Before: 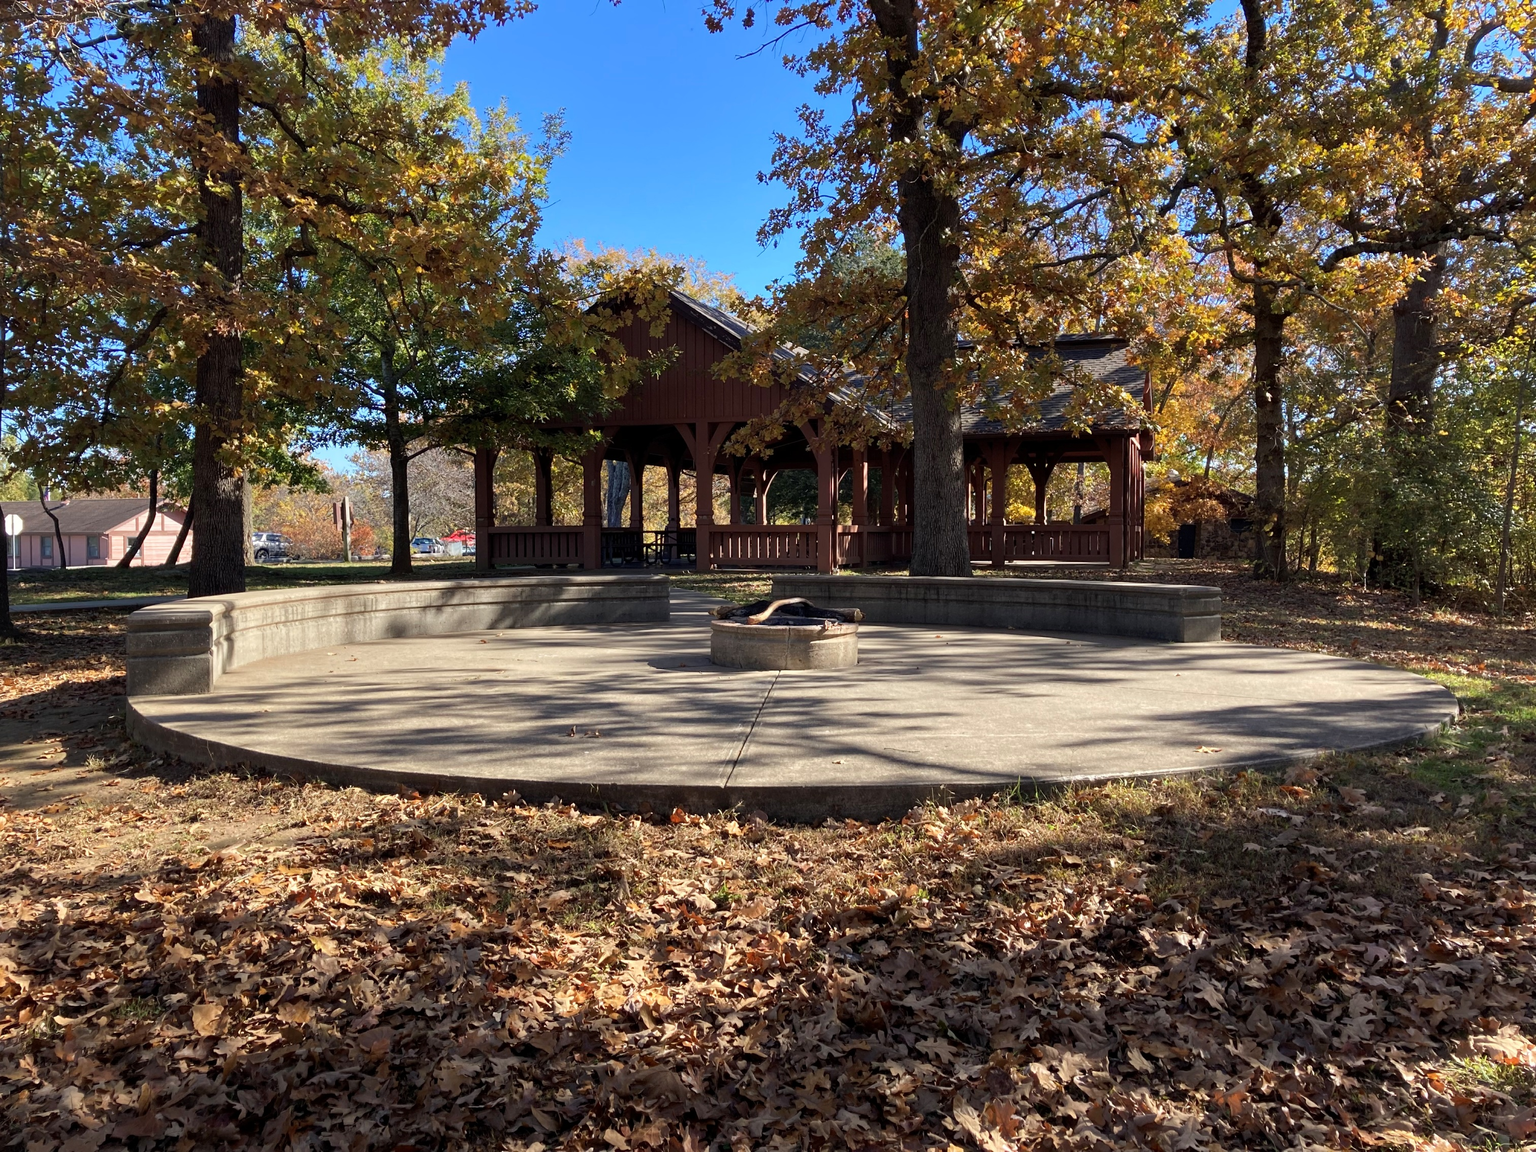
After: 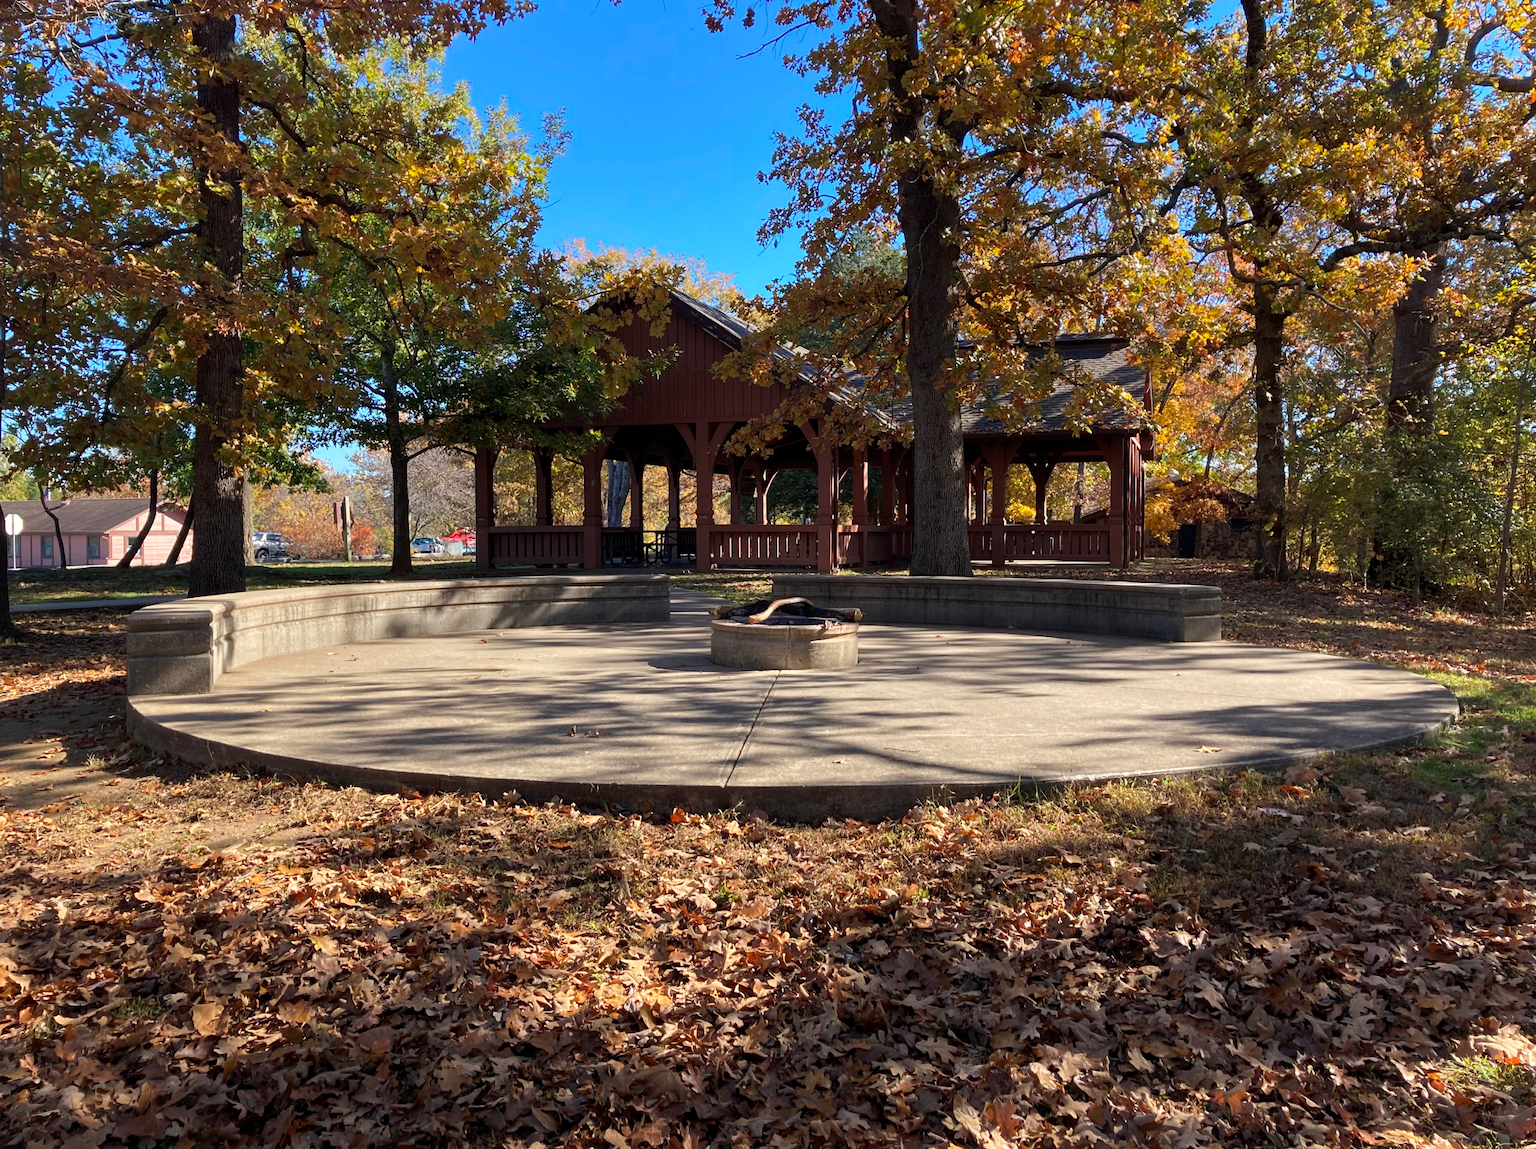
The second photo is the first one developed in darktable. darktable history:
crop: top 0.05%, bottom 0.098%
color correction: saturation 0.98
